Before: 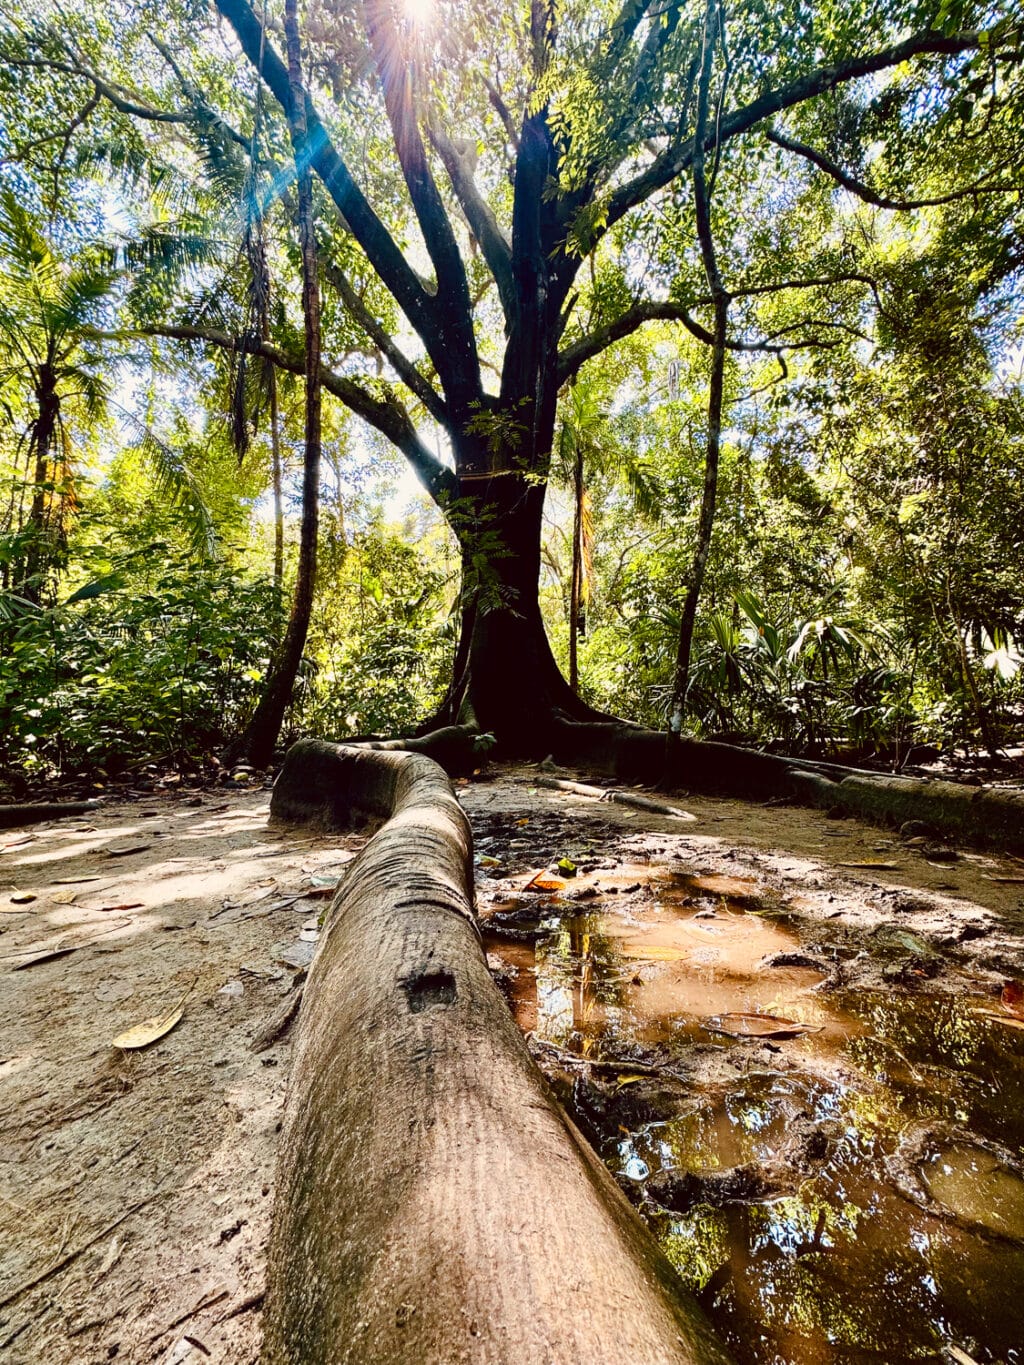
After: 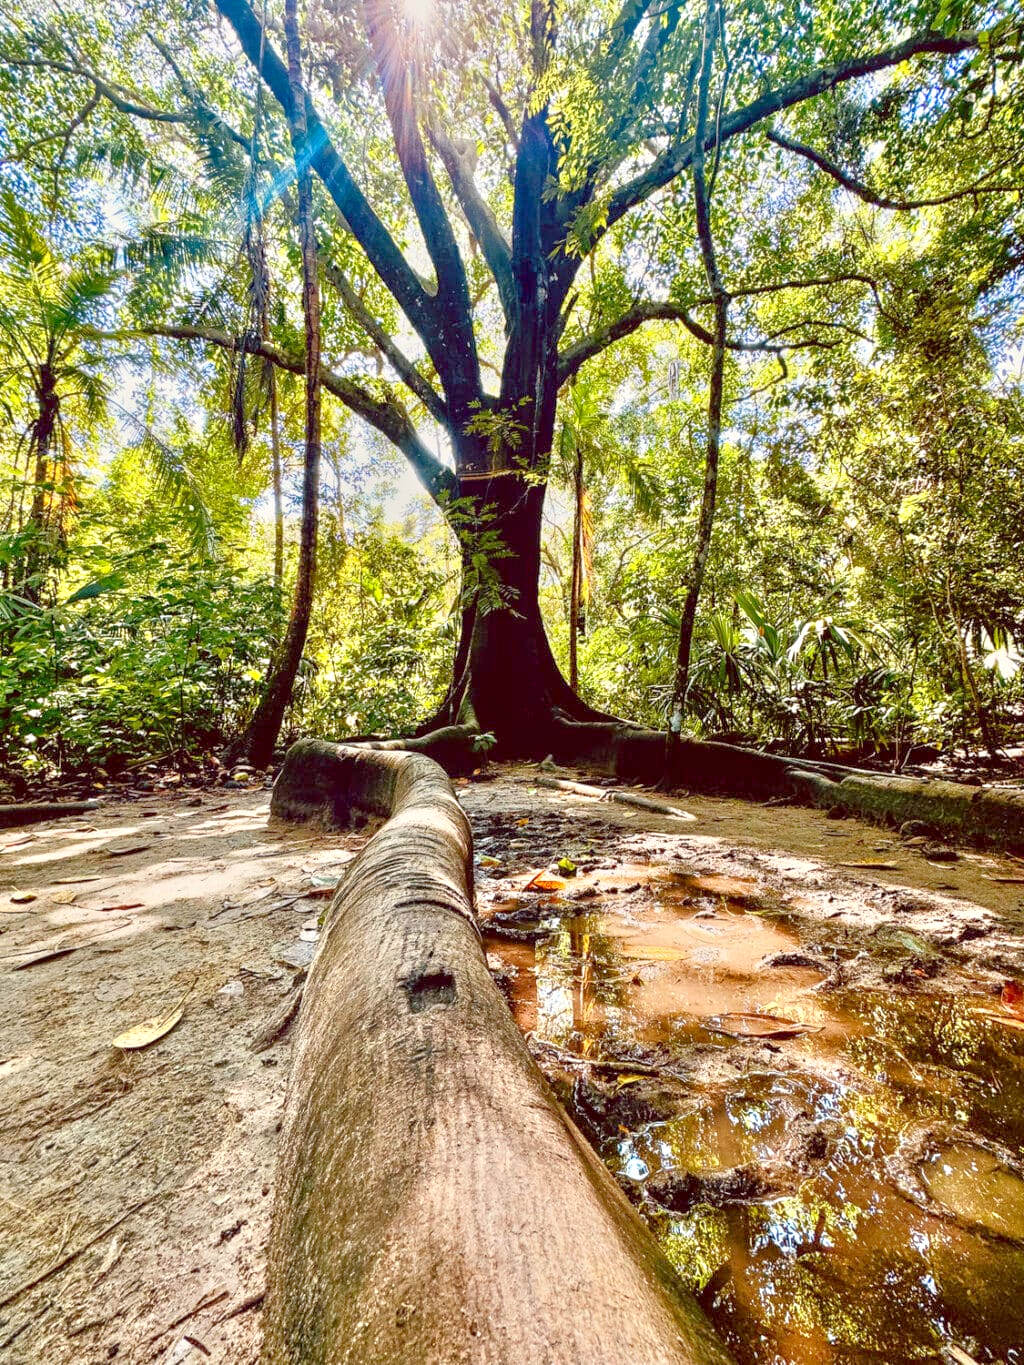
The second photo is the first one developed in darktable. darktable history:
local contrast: detail 110%
exposure: black level correction 0.002, exposure -0.1 EV, compensate highlight preservation false
tone equalizer: -8 EV 2 EV, -7 EV 2 EV, -6 EV 2 EV, -5 EV 2 EV, -4 EV 2 EV, -3 EV 1.5 EV, -2 EV 1 EV, -1 EV 0.5 EV
